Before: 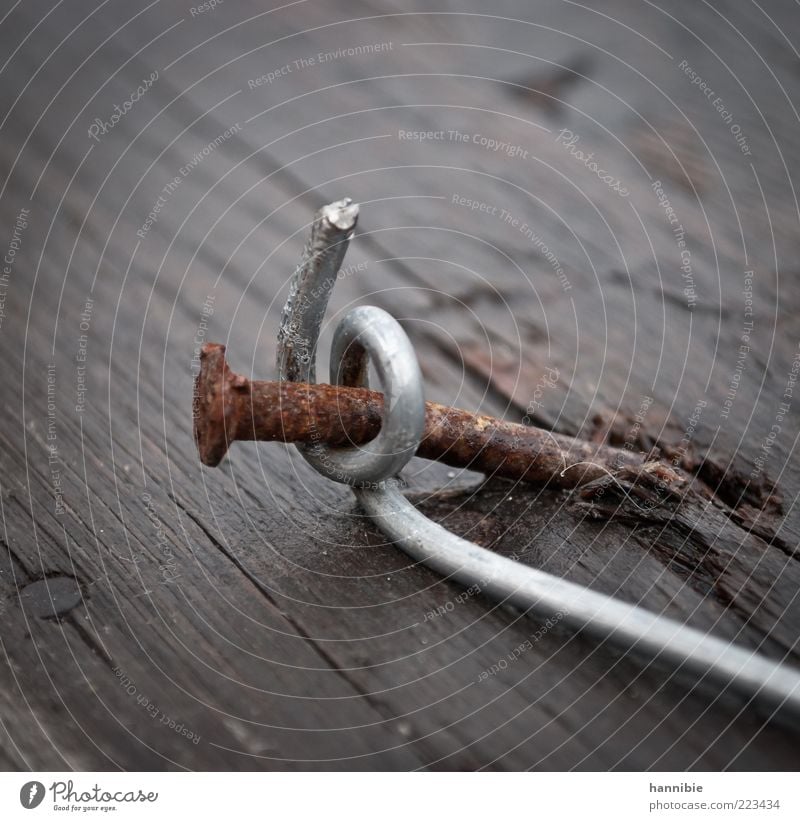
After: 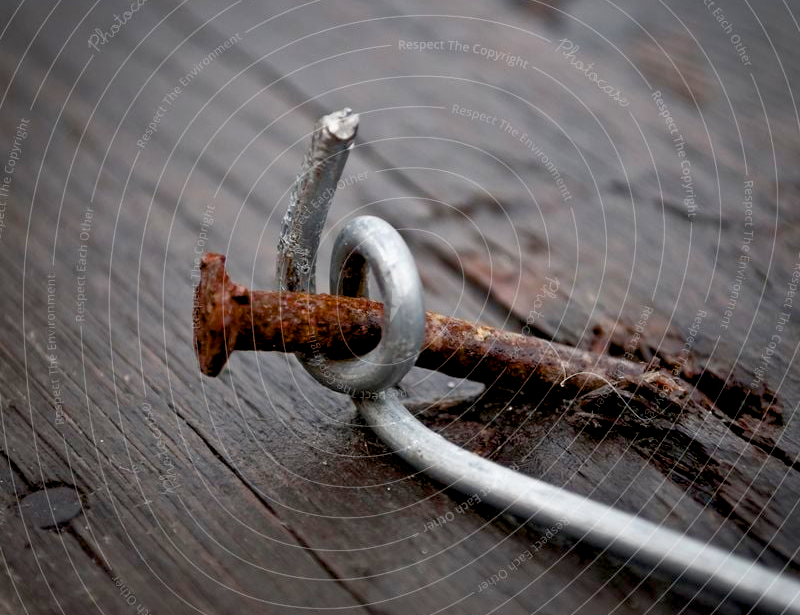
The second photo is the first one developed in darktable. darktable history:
color balance rgb: global offset › luminance -1.421%, perceptual saturation grading › global saturation 20%, perceptual saturation grading › highlights -25.21%, perceptual saturation grading › shadows 50.253%, global vibrance 7.763%
contrast brightness saturation: contrast 0.047
crop: top 11.064%, bottom 13.933%
tone equalizer: on, module defaults
